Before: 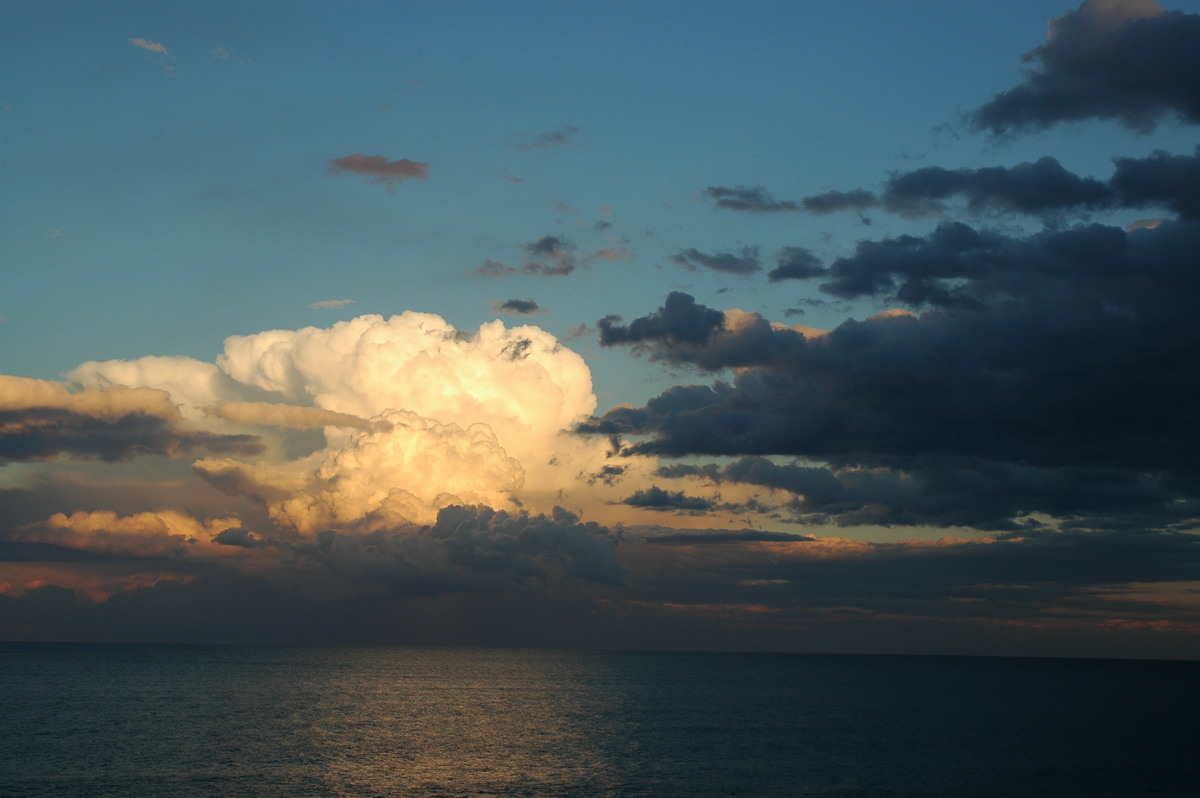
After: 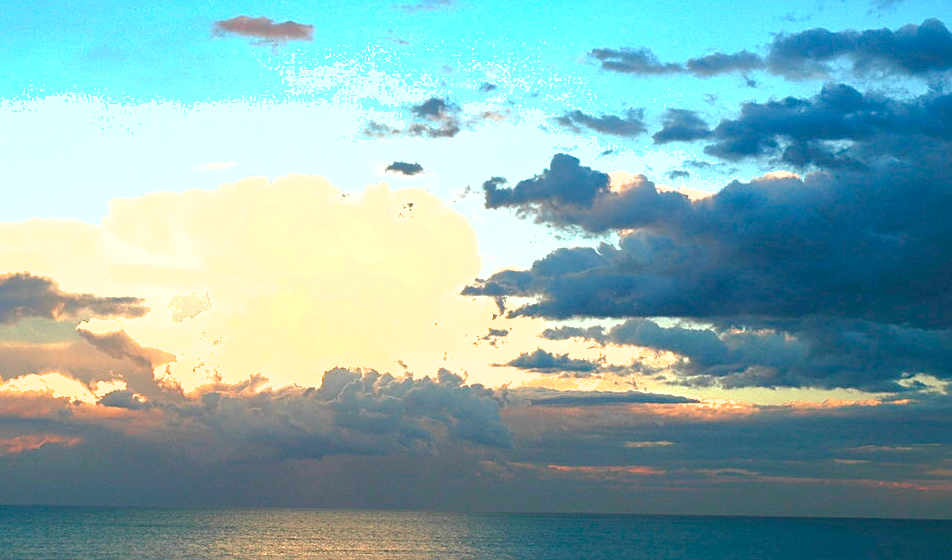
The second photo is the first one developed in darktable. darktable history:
shadows and highlights: on, module defaults
crop: left 9.586%, top 17.37%, right 11.008%, bottom 12.396%
exposure: black level correction 0, exposure 2.144 EV, compensate highlight preservation false
sharpen: on, module defaults
color balance rgb: shadows lift › chroma 0.817%, shadows lift › hue 114.36°, linear chroma grading › global chroma 15.106%, perceptual saturation grading › global saturation 25.499%, perceptual saturation grading › highlights -50.041%, perceptual saturation grading › shadows 30.08%, global vibrance 26.795%, contrast 6.902%
